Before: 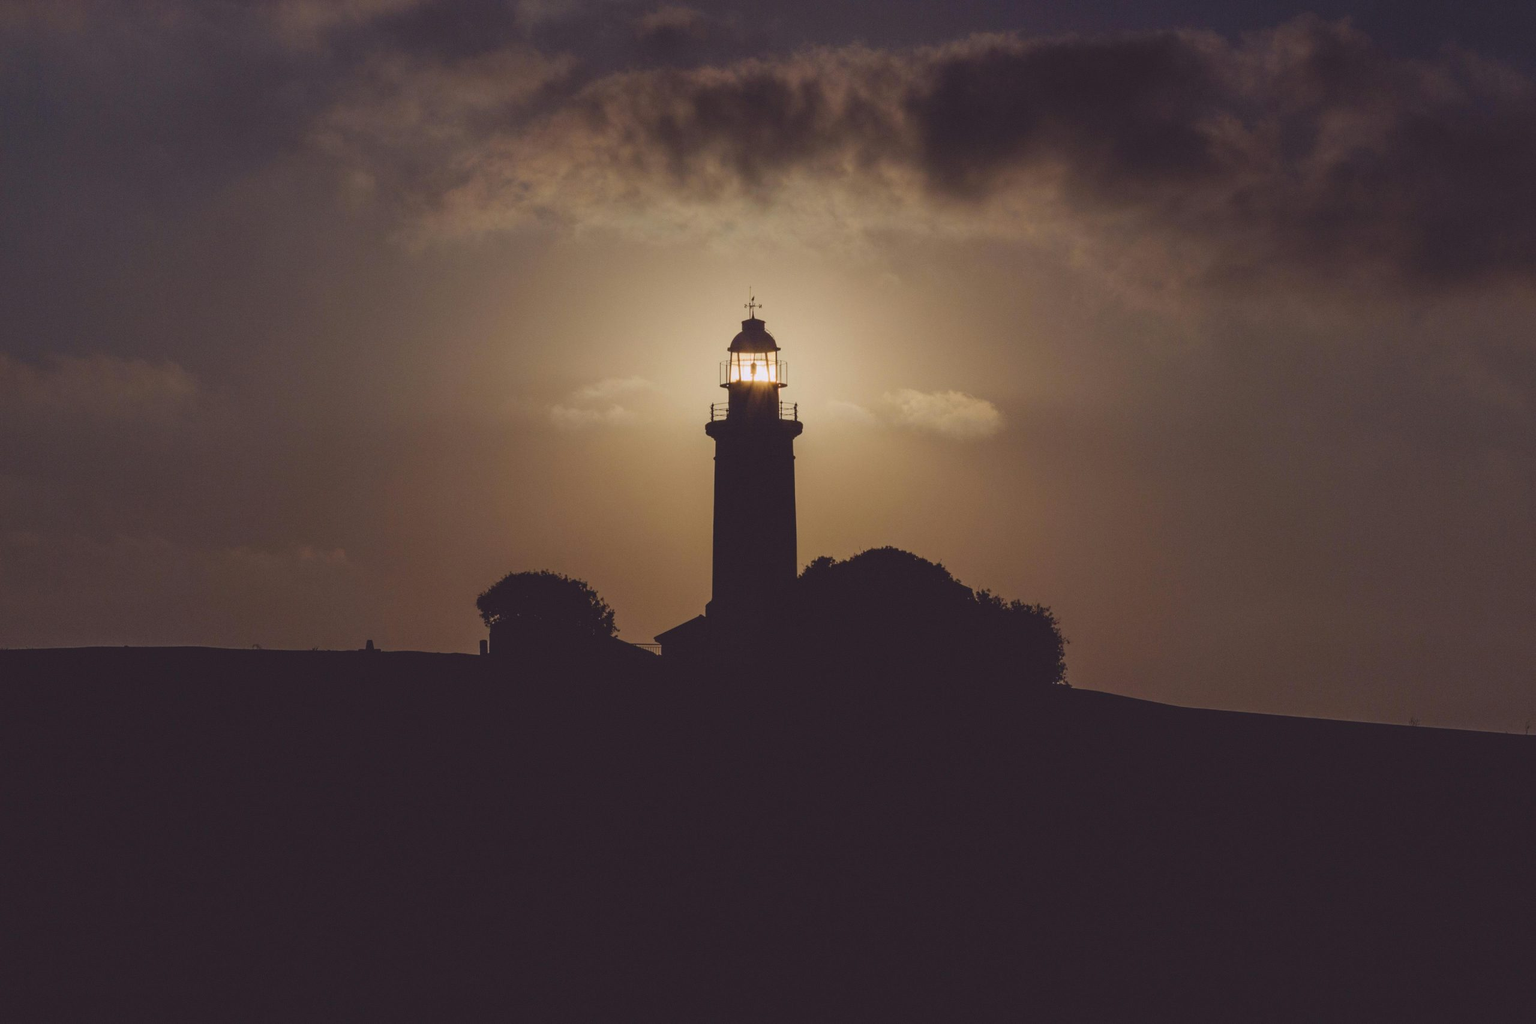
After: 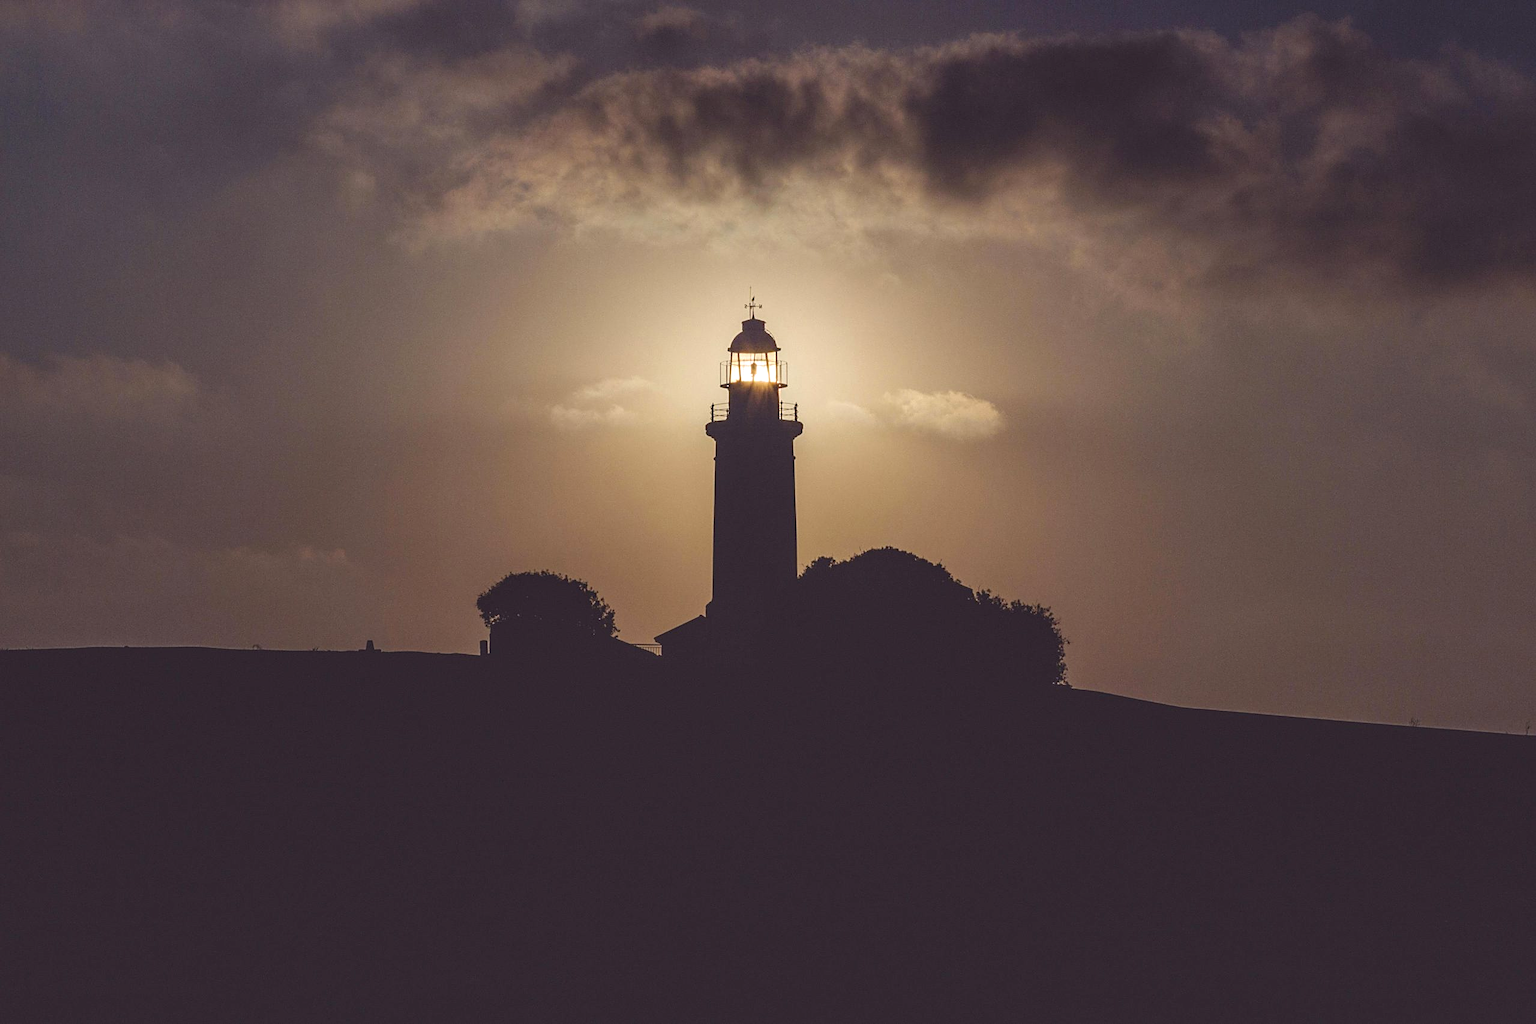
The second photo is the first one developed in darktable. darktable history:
exposure: exposure 0.426 EV, compensate highlight preservation false
local contrast: on, module defaults
sharpen: on, module defaults
white balance: red 0.986, blue 1.01
